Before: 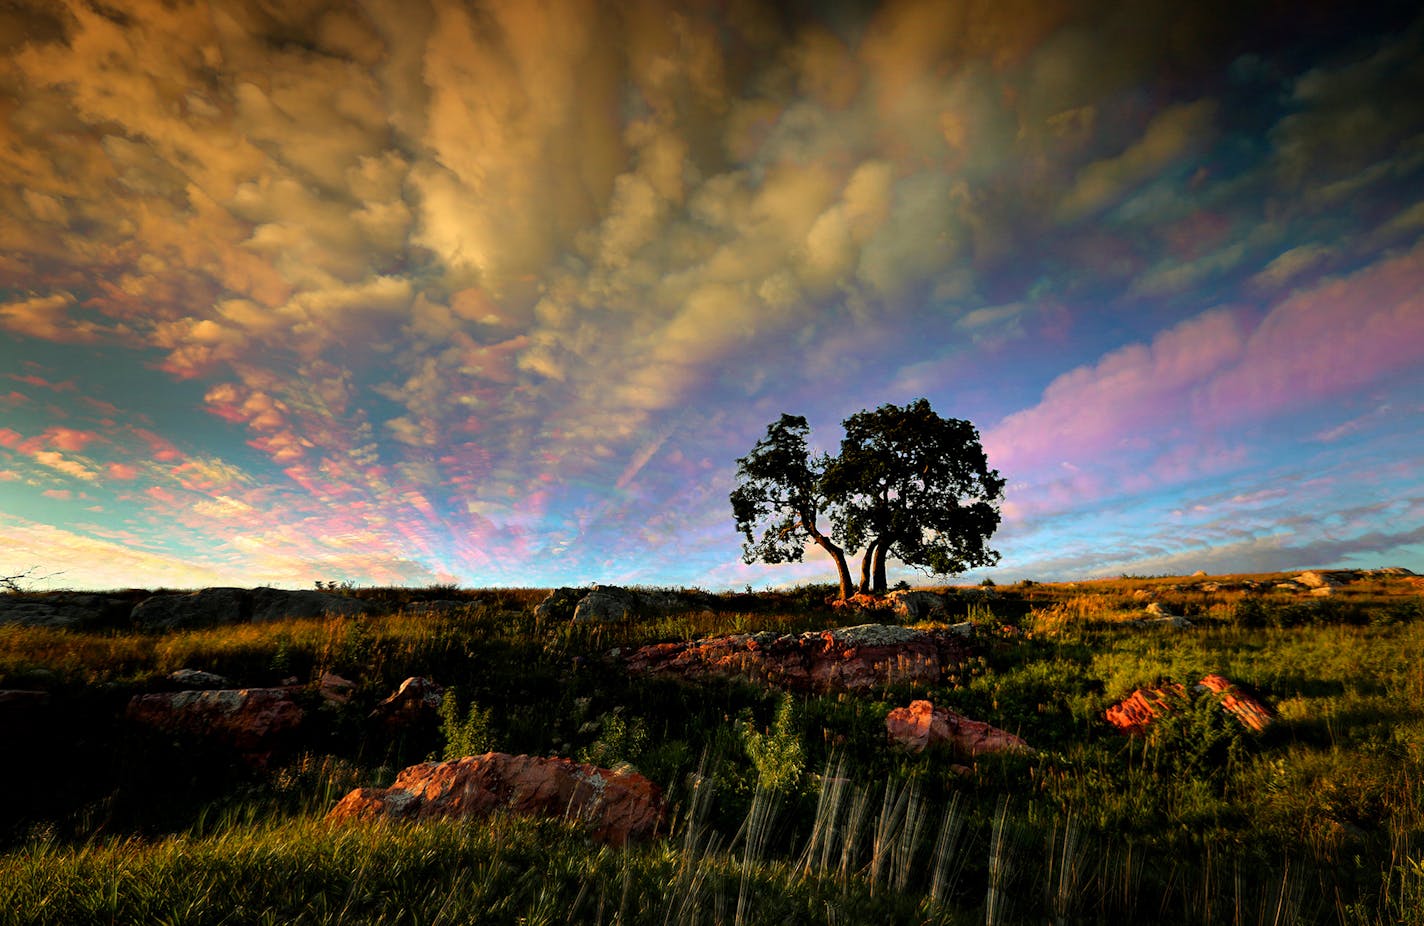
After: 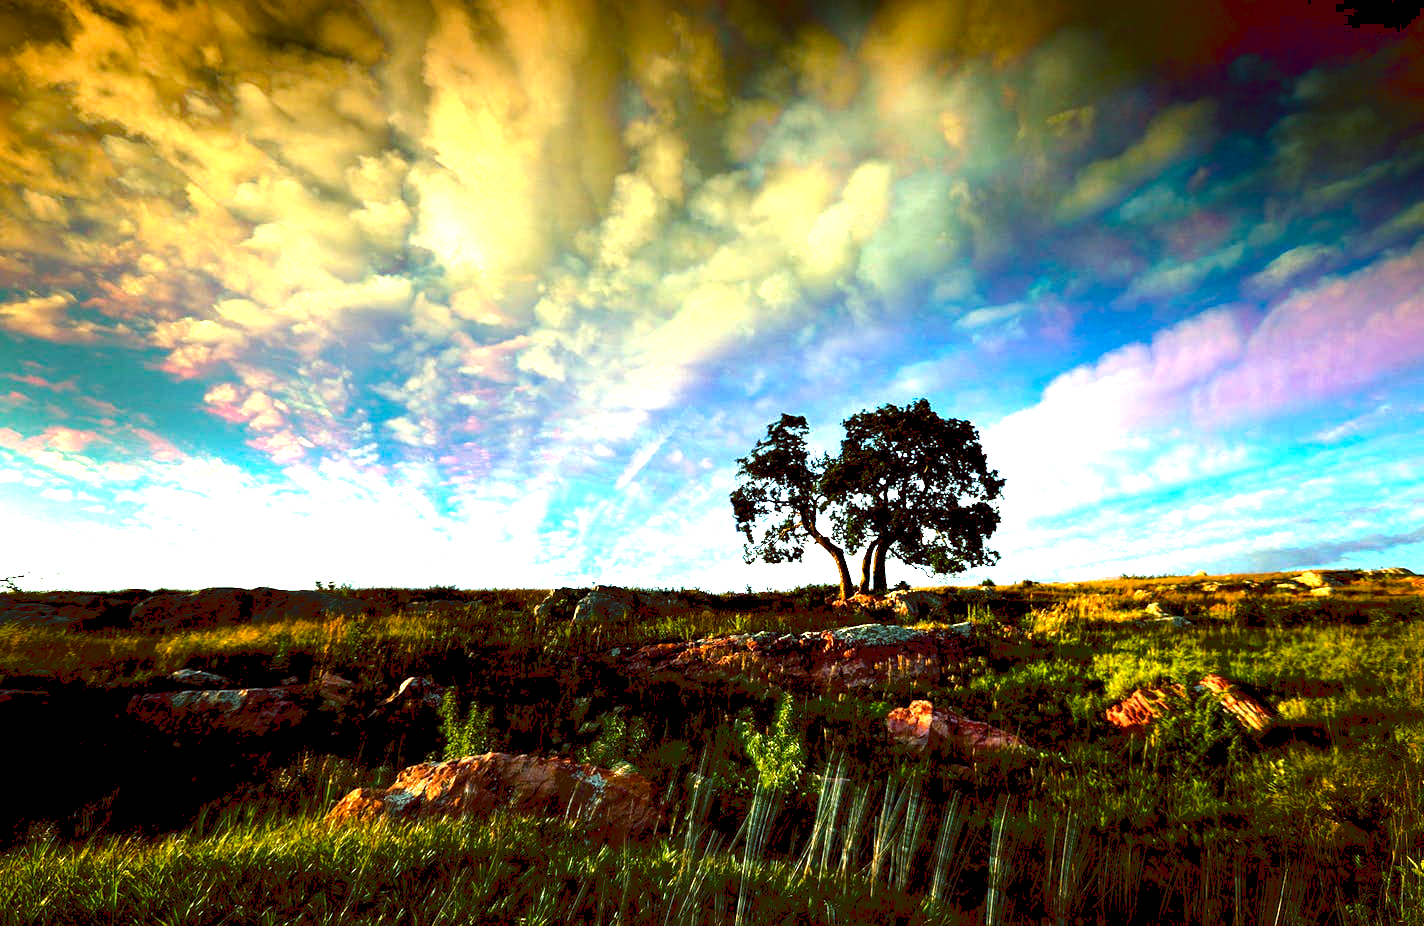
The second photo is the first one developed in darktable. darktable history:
exposure: exposure 1 EV, compensate highlight preservation false
tone curve: curves: ch0 [(0.122, 0.111) (1, 1)]
color balance rgb: shadows lift › luminance -7.7%, shadows lift › chroma 2.13%, shadows lift › hue 200.79°, power › luminance -7.77%, power › chroma 2.27%, power › hue 220.69°, highlights gain › luminance 15.15%, highlights gain › chroma 4%, highlights gain › hue 209.35°, global offset › luminance -0.21%, global offset › chroma 0.27%, perceptual saturation grading › global saturation 24.42%, perceptual saturation grading › highlights -24.42%, perceptual saturation grading › mid-tones 24.42%, perceptual saturation grading › shadows 40%, perceptual brilliance grading › global brilliance -5%, perceptual brilliance grading › highlights 24.42%, perceptual brilliance grading › mid-tones 7%, perceptual brilliance grading › shadows -5%
